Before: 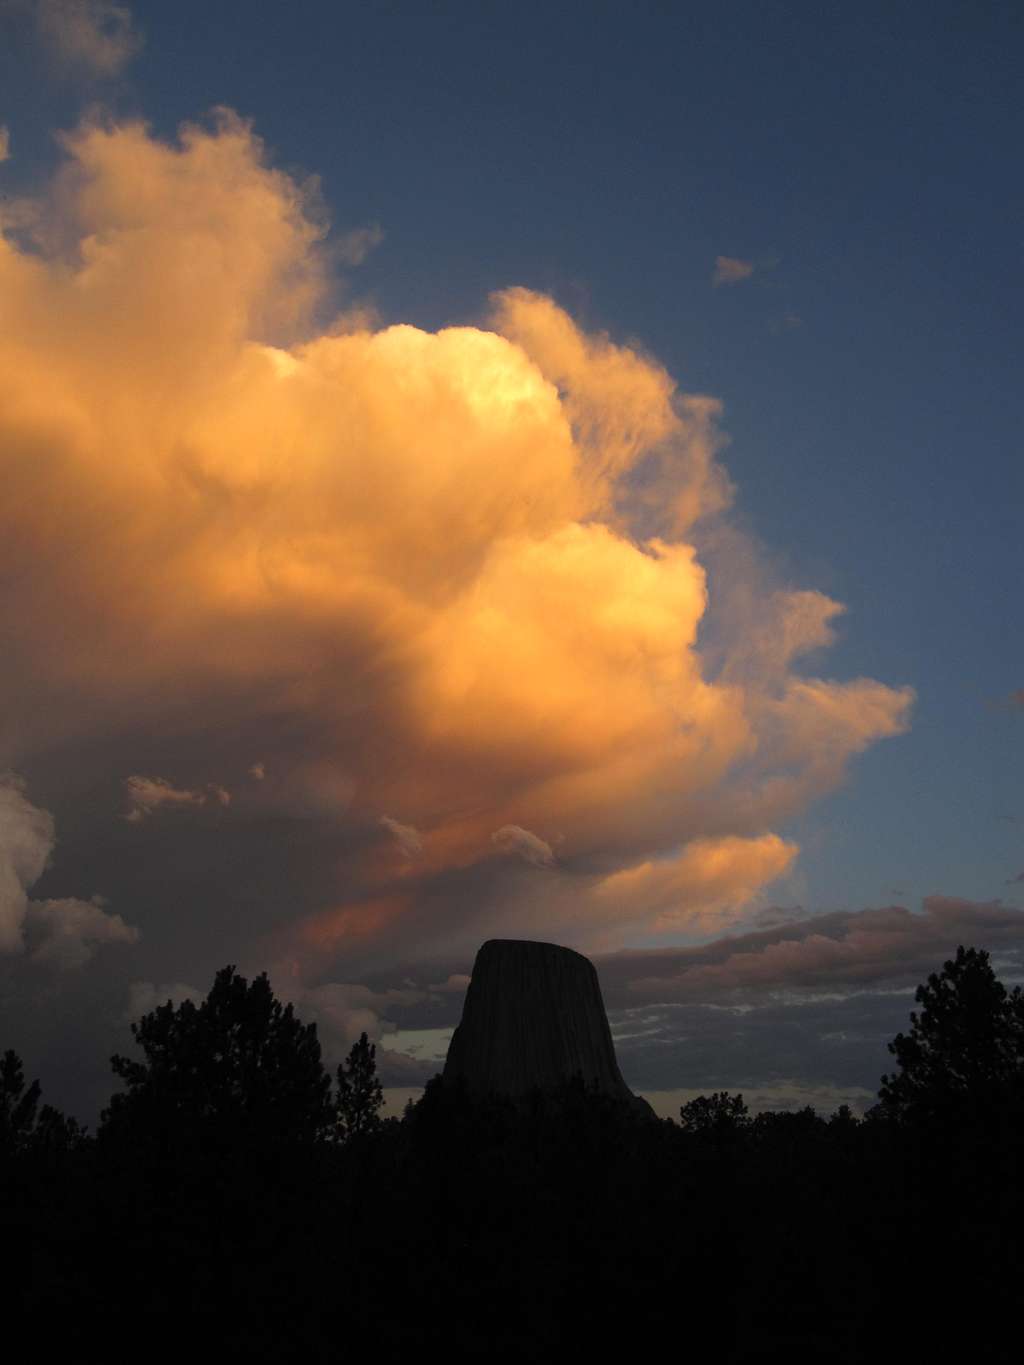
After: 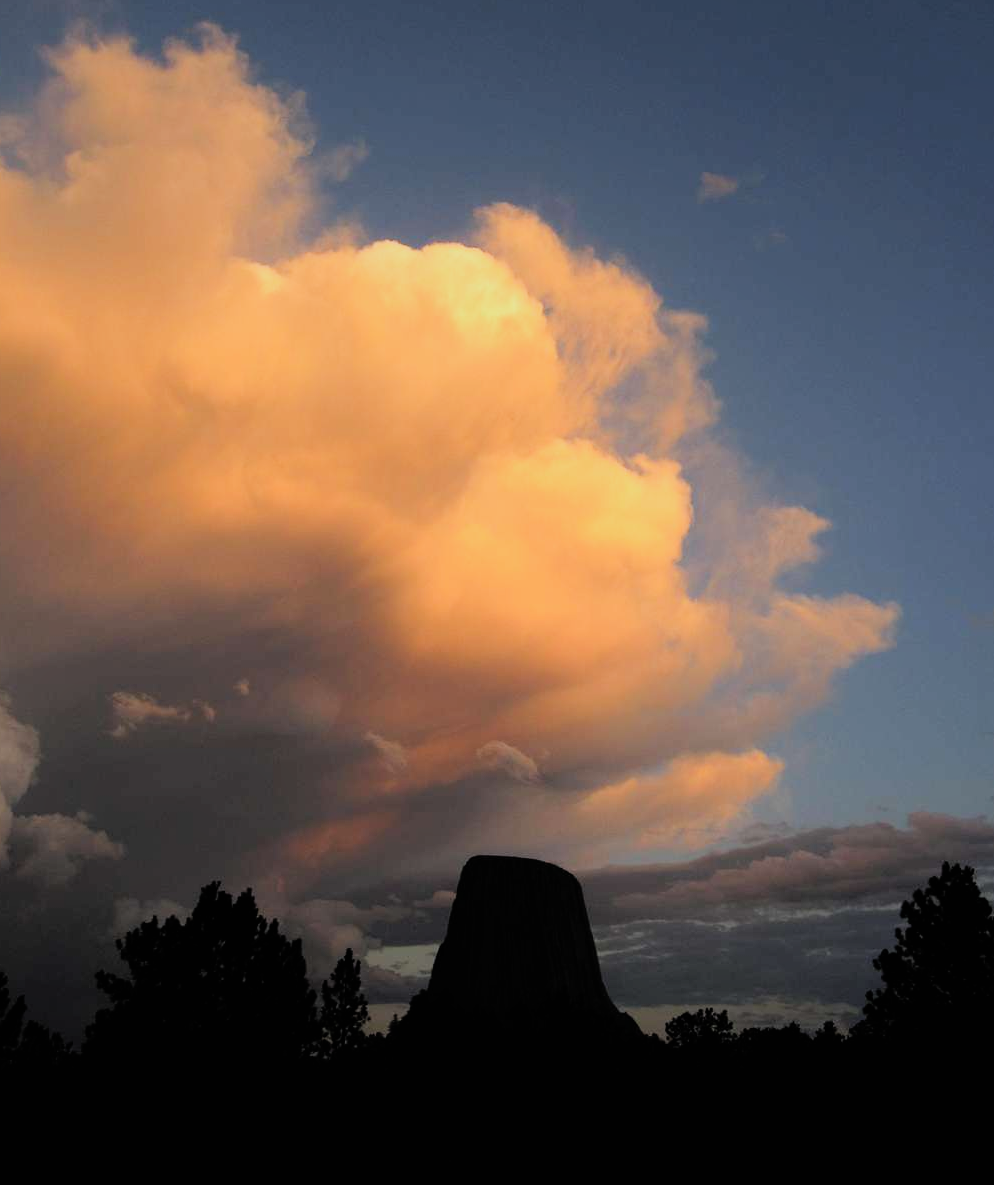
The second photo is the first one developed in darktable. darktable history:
tone equalizer: -8 EV -0.417 EV, -7 EV -0.427 EV, -6 EV -0.368 EV, -5 EV -0.189 EV, -3 EV 0.199 EV, -2 EV 0.313 EV, -1 EV 0.367 EV, +0 EV 0.411 EV
contrast brightness saturation: contrast 0.052, brightness 0.061, saturation 0.012
filmic rgb: black relative exposure -7.65 EV, white relative exposure 4.56 EV, hardness 3.61, iterations of high-quality reconstruction 0
crop: left 1.484%, top 6.165%, right 1.381%, bottom 6.995%
